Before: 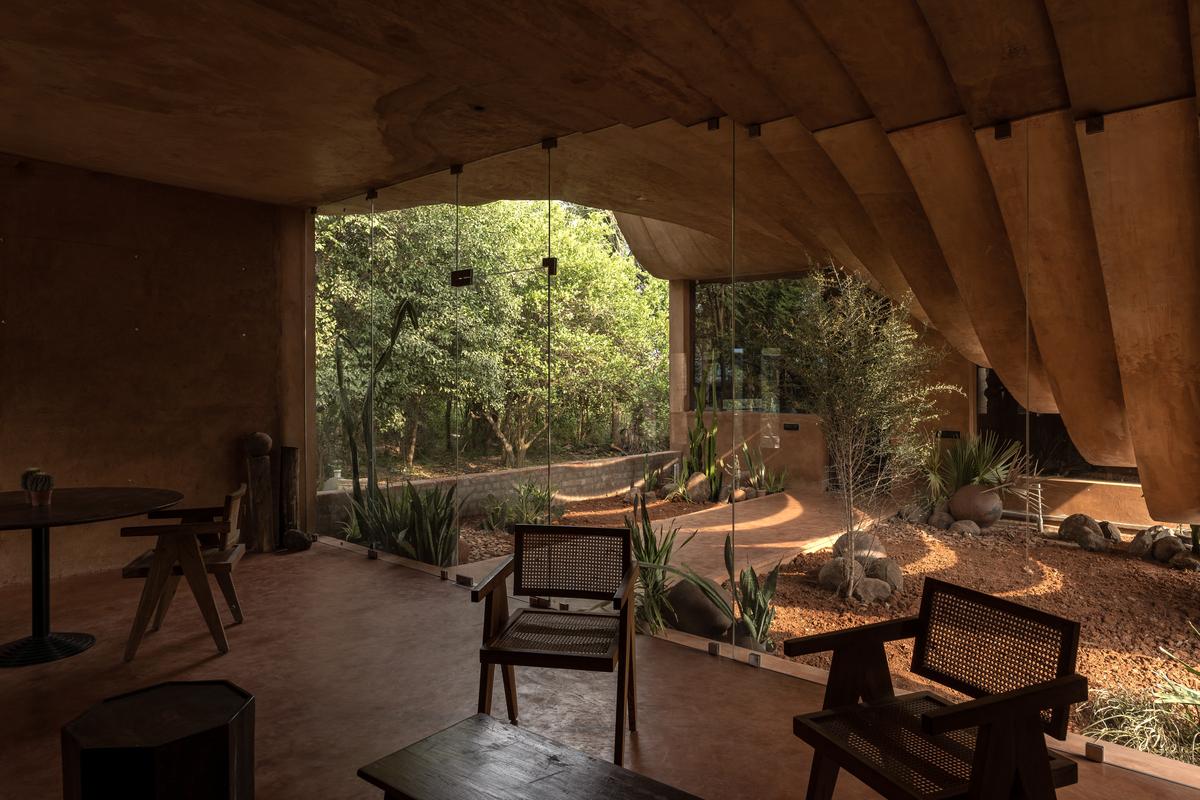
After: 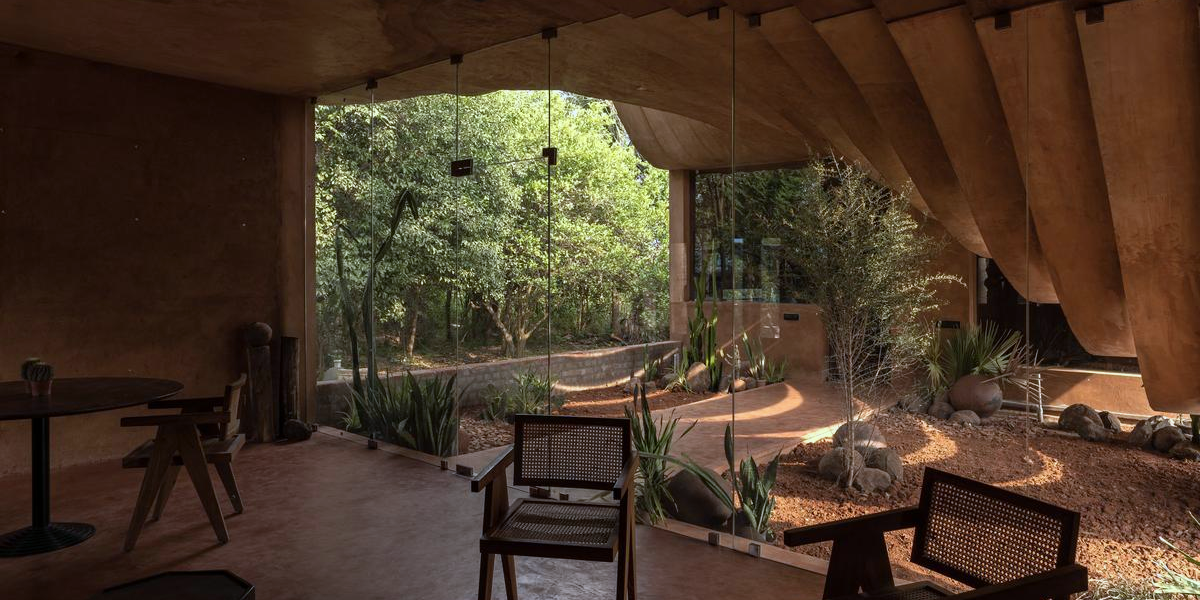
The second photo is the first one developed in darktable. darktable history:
color calibration: output R [0.994, 0.059, -0.119, 0], output G [-0.036, 1.09, -0.119, 0], output B [0.078, -0.108, 0.961, 0], illuminant custom, x 0.371, y 0.382, temperature 4281.14 K
crop: top 13.819%, bottom 11.169%
